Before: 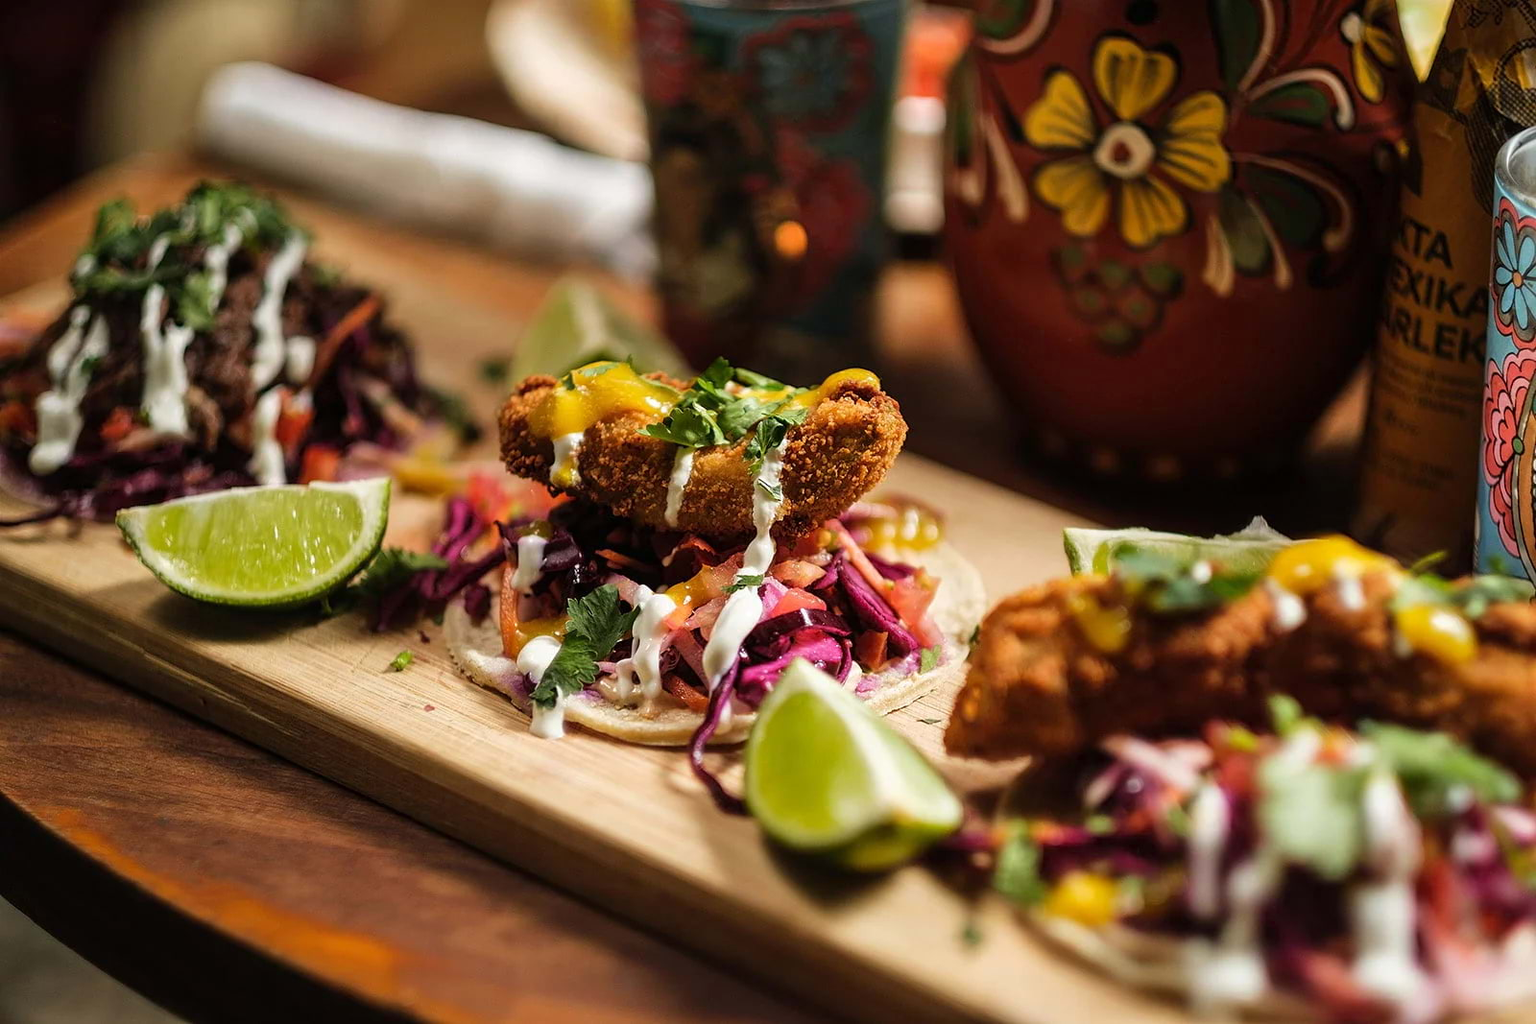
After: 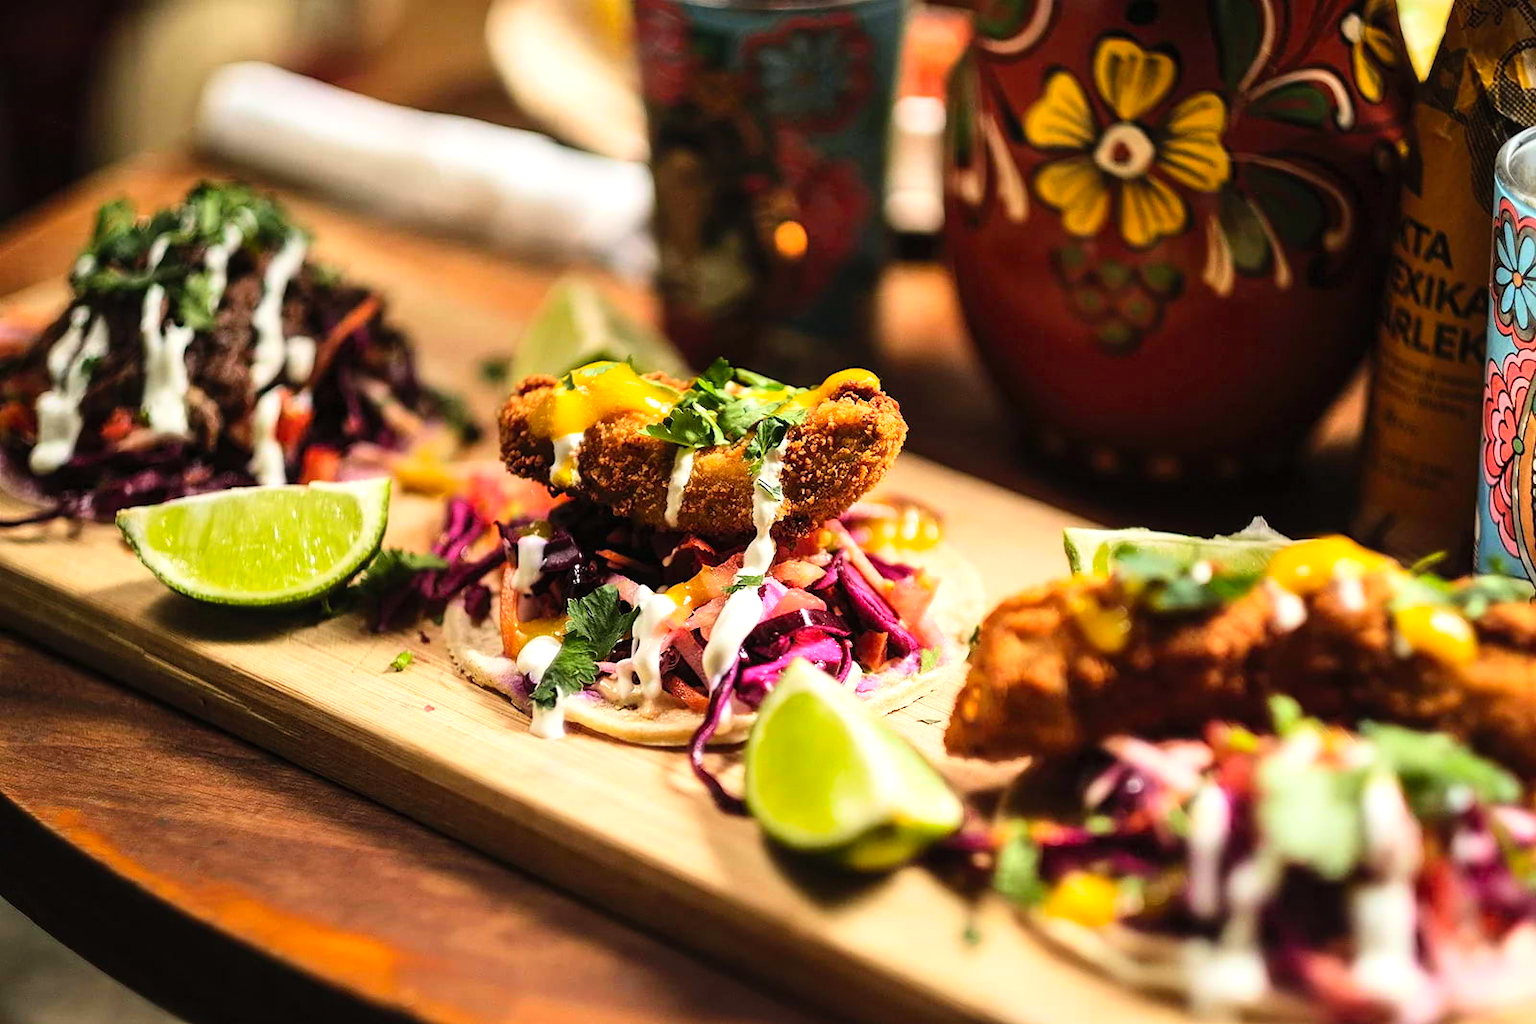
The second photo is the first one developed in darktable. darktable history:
tone equalizer: -8 EV -0.42 EV, -7 EV -0.377 EV, -6 EV -0.298 EV, -5 EV -0.193 EV, -3 EV 0.256 EV, -2 EV 0.362 EV, -1 EV 0.387 EV, +0 EV 0.395 EV
contrast brightness saturation: contrast 0.204, brightness 0.162, saturation 0.216
